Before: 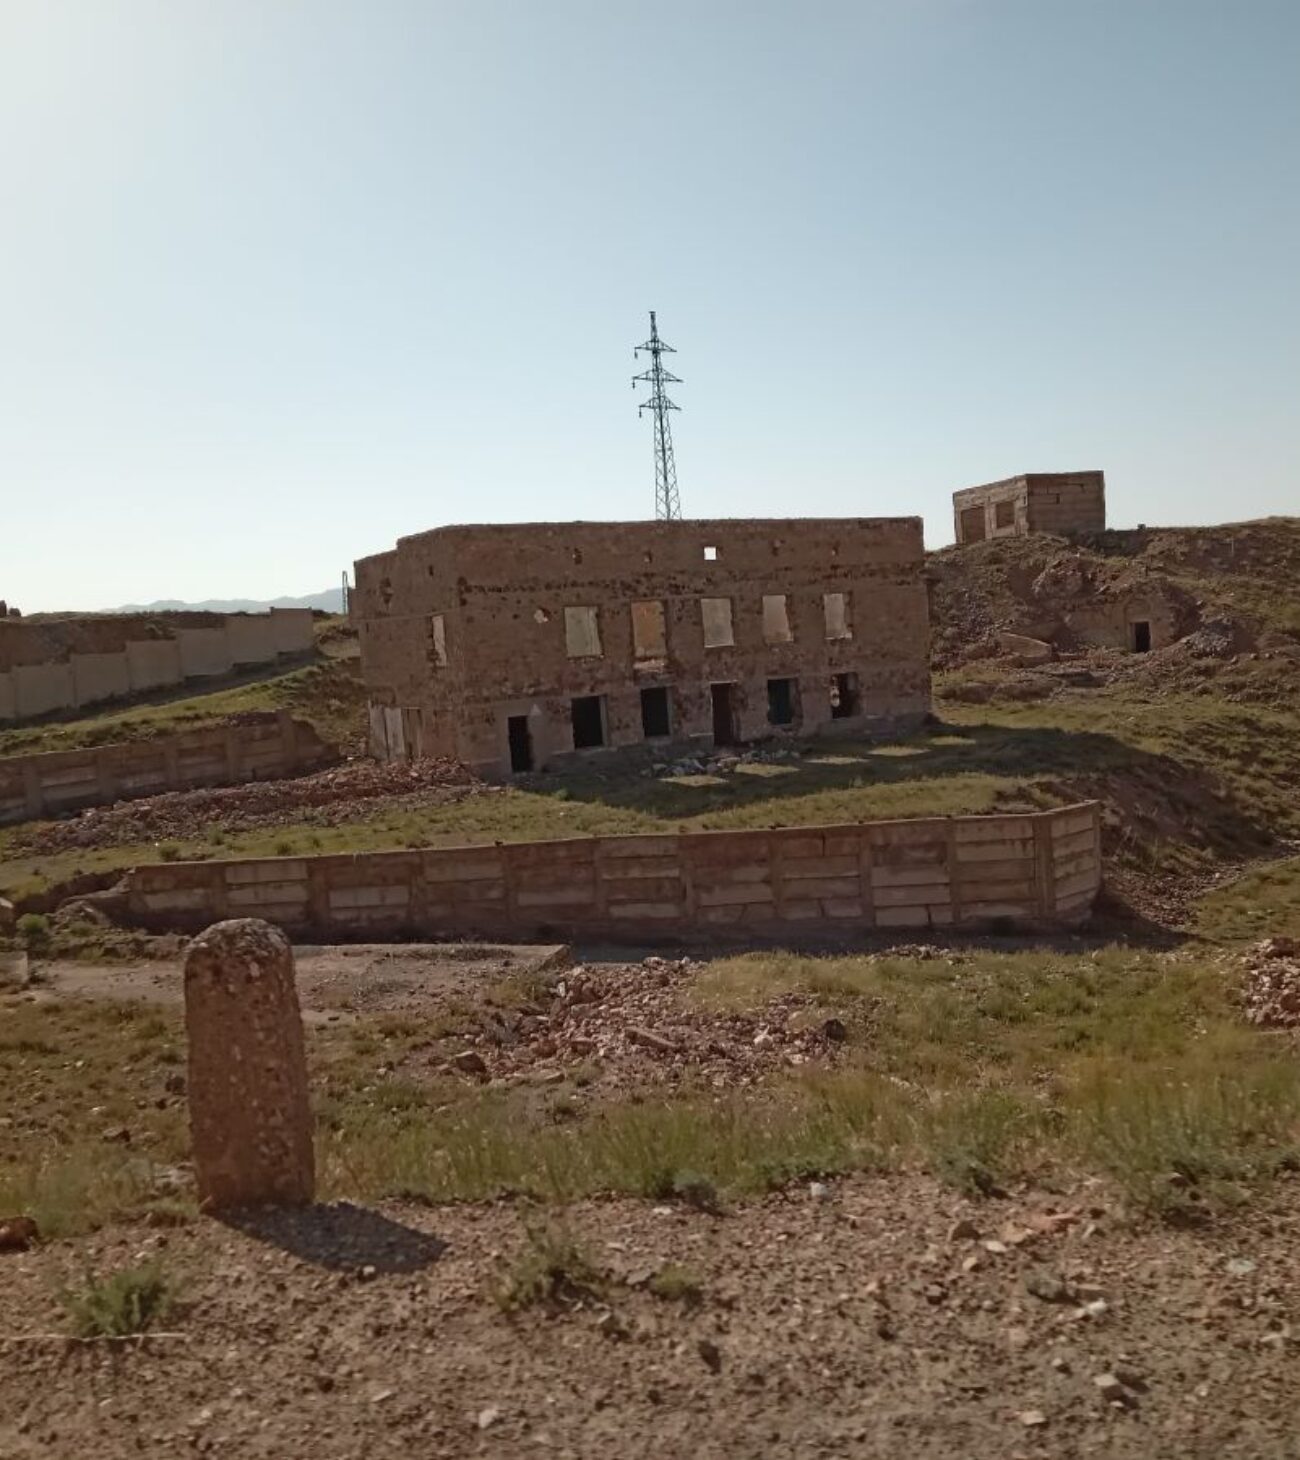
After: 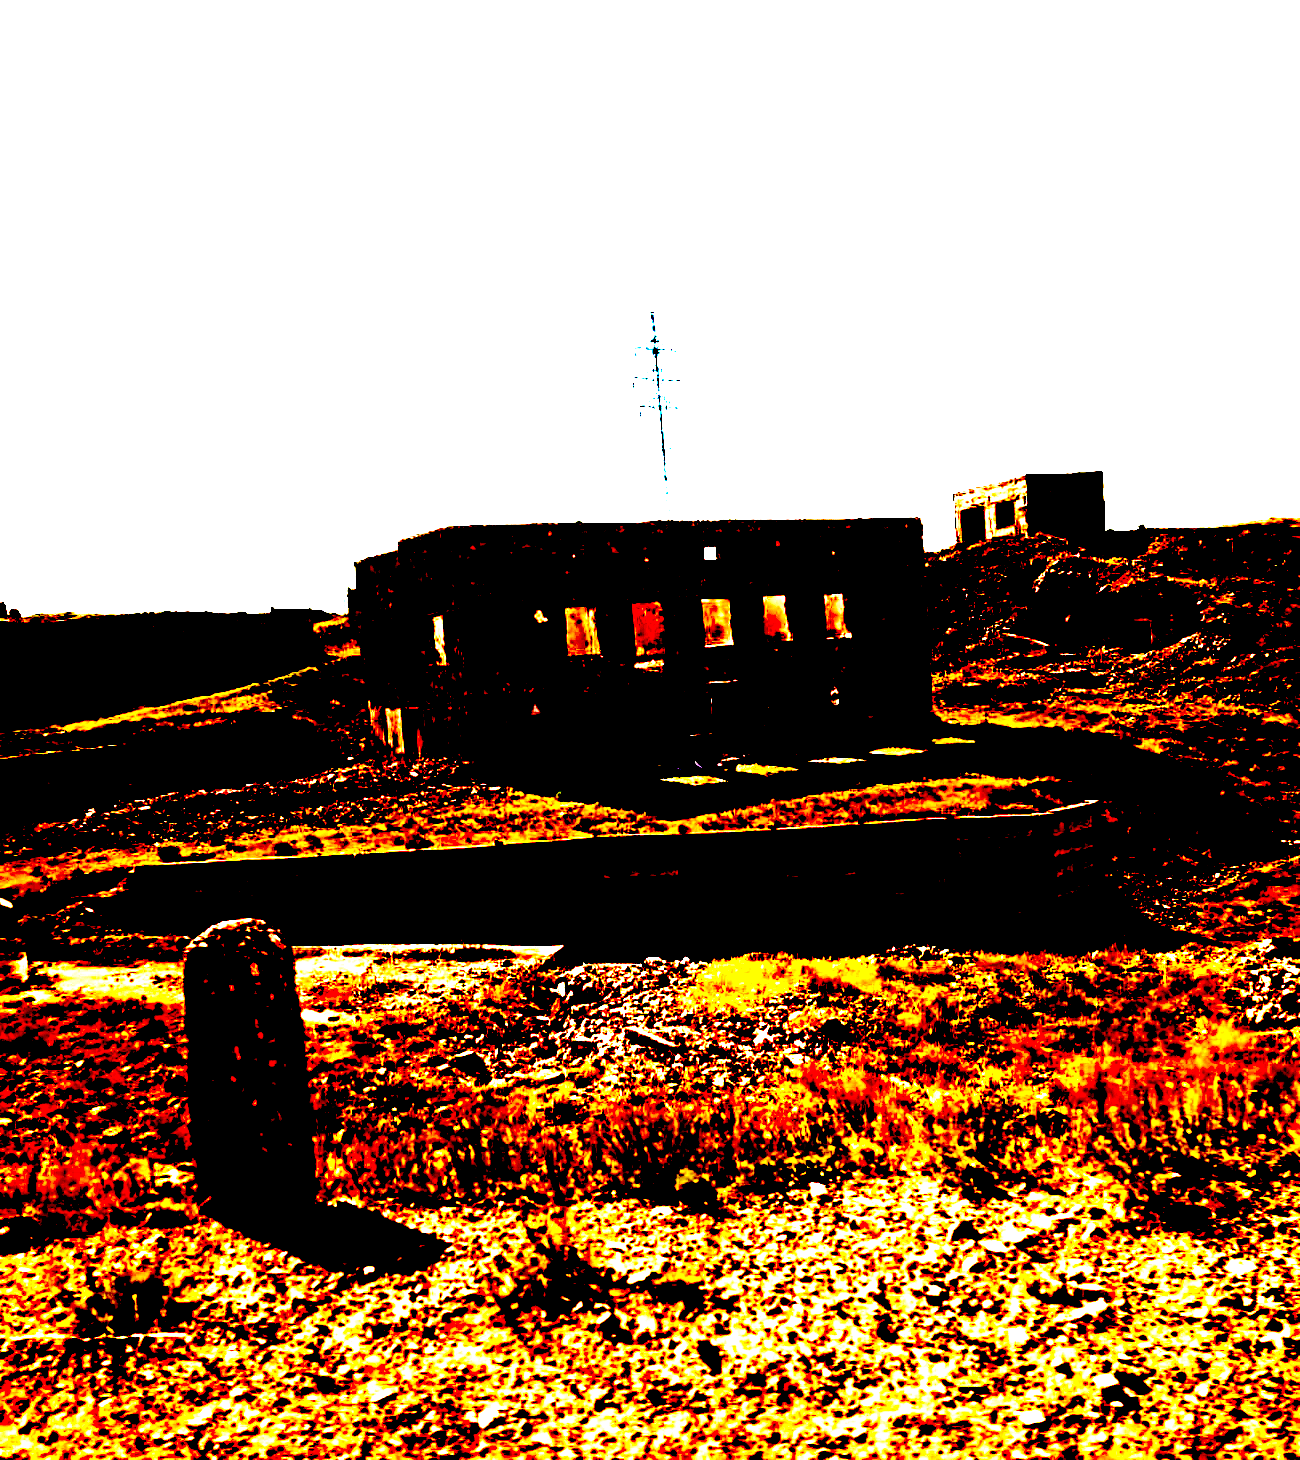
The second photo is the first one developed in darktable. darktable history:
exposure: black level correction 0.099, exposure 2.952 EV, compensate highlight preservation false
tone equalizer: edges refinement/feathering 500, mask exposure compensation -1.57 EV, preserve details no
color balance rgb: perceptual saturation grading › global saturation 20%, perceptual saturation grading › highlights -24.914%, perceptual saturation grading › shadows 24.921%
